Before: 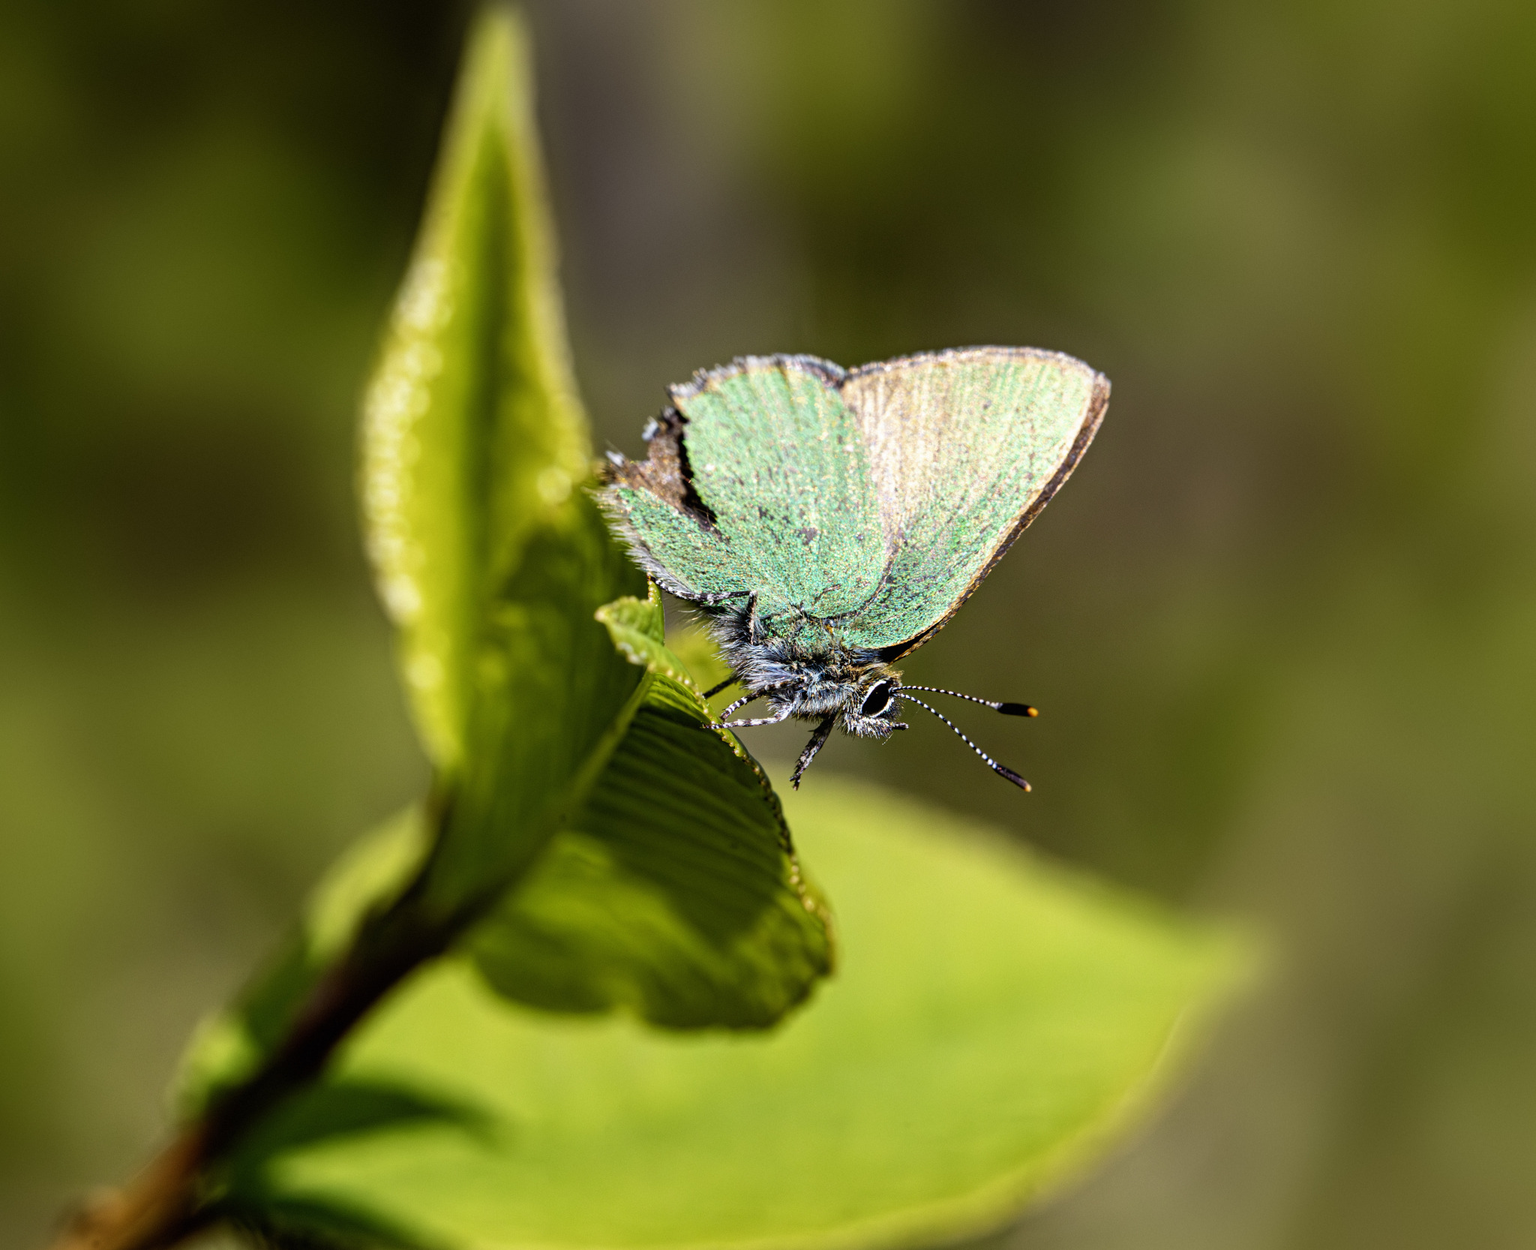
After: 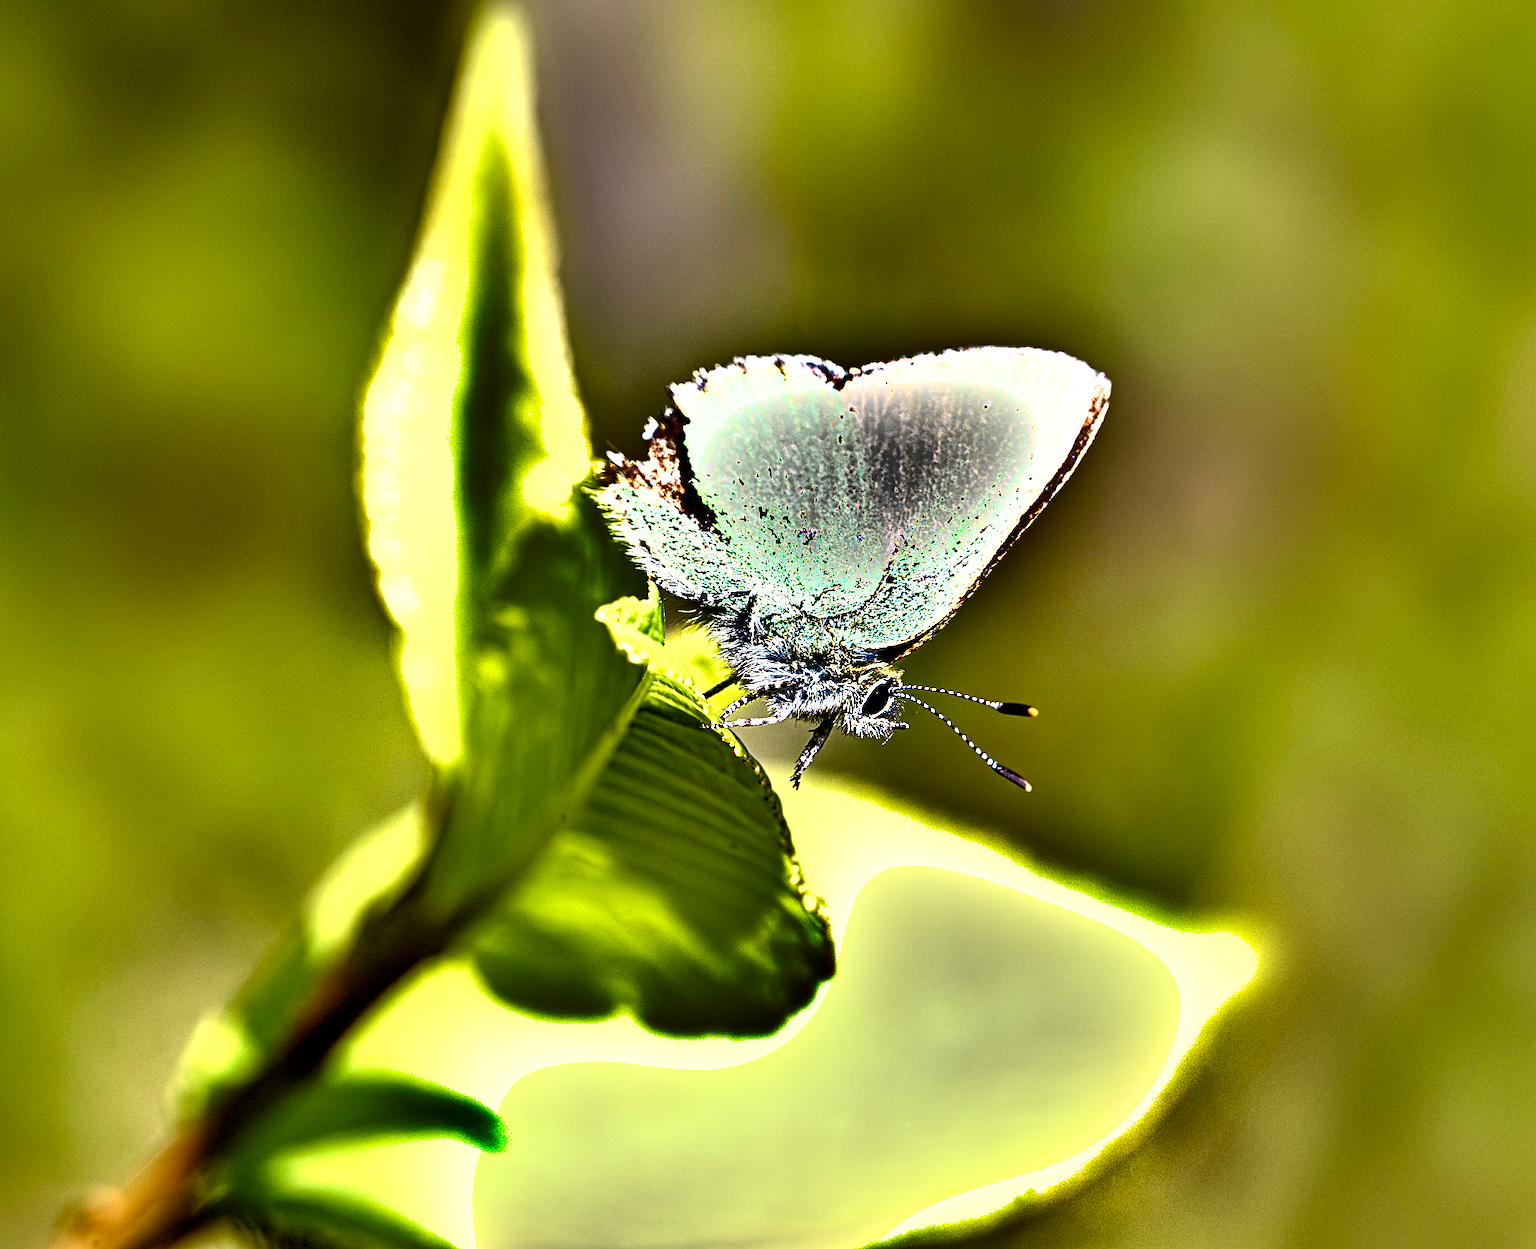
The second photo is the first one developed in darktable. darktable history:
shadows and highlights: shadows 24.5, highlights -78.15, soften with gaussian
haze removal: compatibility mode true, adaptive false
color balance rgb: perceptual saturation grading › global saturation 20%, perceptual saturation grading › highlights -25%, perceptual saturation grading › shadows 25%
sharpen: on, module defaults
exposure: black level correction 0.001, exposure 1.735 EV, compensate highlight preservation false
